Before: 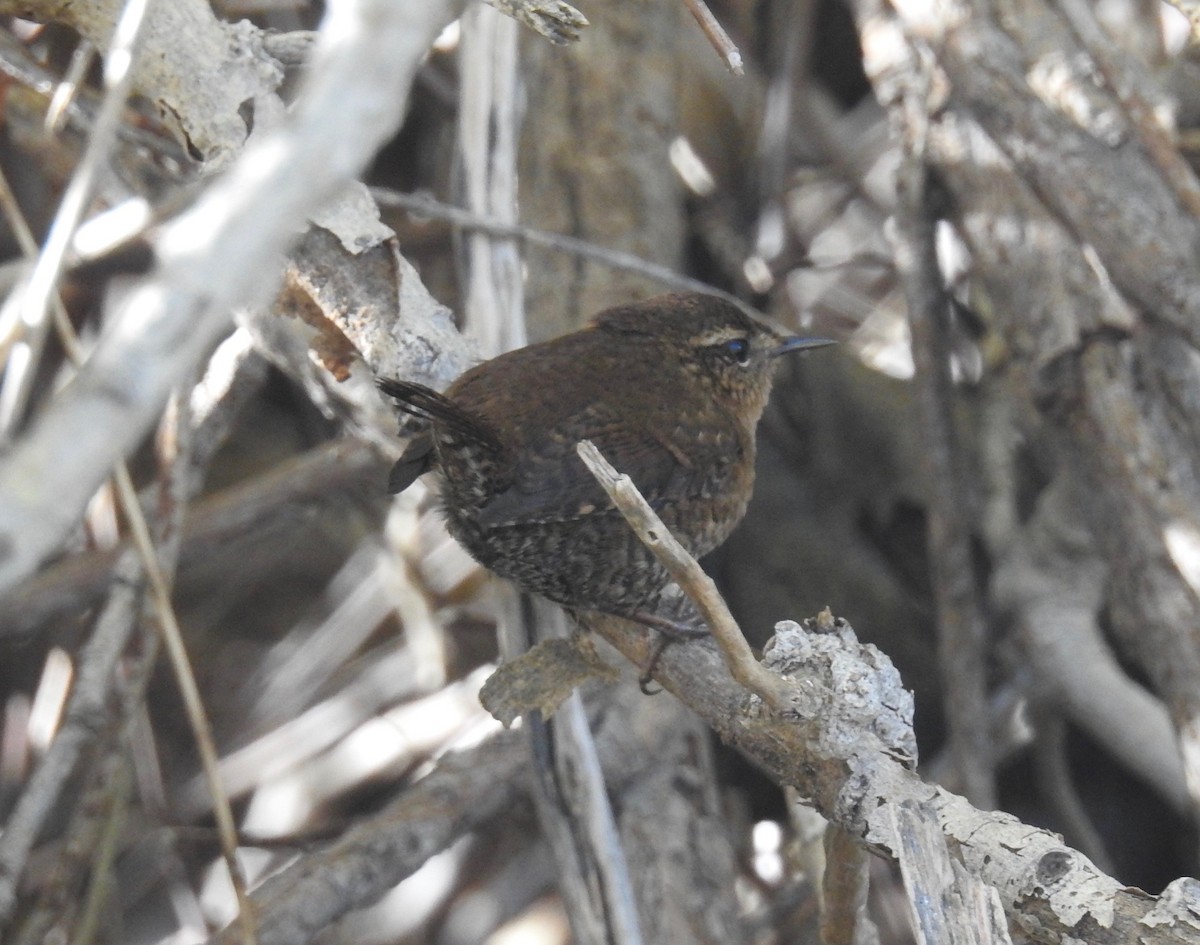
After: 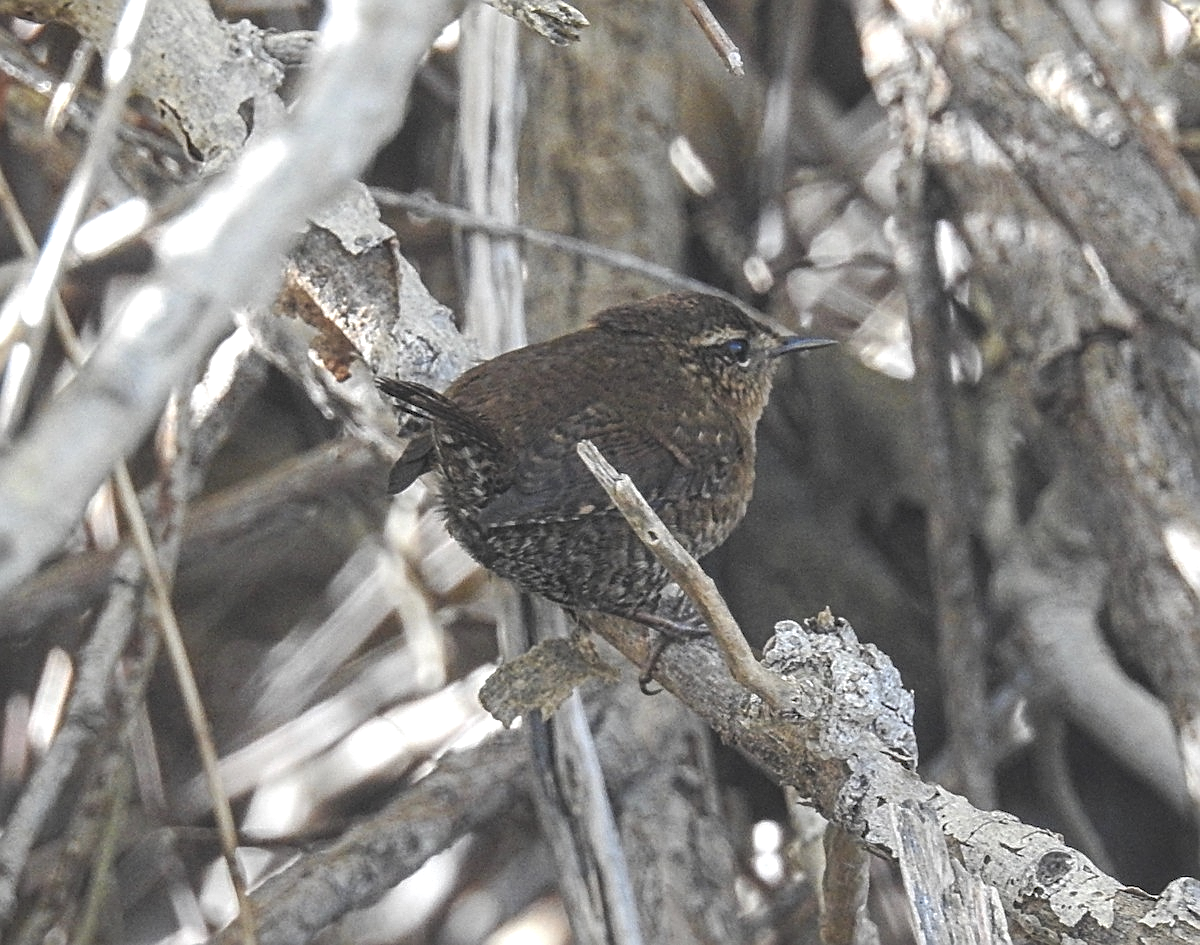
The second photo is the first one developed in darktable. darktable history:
local contrast: detail 130%
tone curve: curves: ch0 [(0, 0) (0.003, 0.125) (0.011, 0.139) (0.025, 0.155) (0.044, 0.174) (0.069, 0.192) (0.1, 0.211) (0.136, 0.234) (0.177, 0.262) (0.224, 0.296) (0.277, 0.337) (0.335, 0.385) (0.399, 0.436) (0.468, 0.5) (0.543, 0.573) (0.623, 0.644) (0.709, 0.713) (0.801, 0.791) (0.898, 0.881) (1, 1)], preserve colors none
sharpen: amount 0.495
contrast equalizer: y [[0.5, 0.5, 0.5, 0.539, 0.64, 0.611], [0.5 ×6], [0.5 ×6], [0 ×6], [0 ×6]]
